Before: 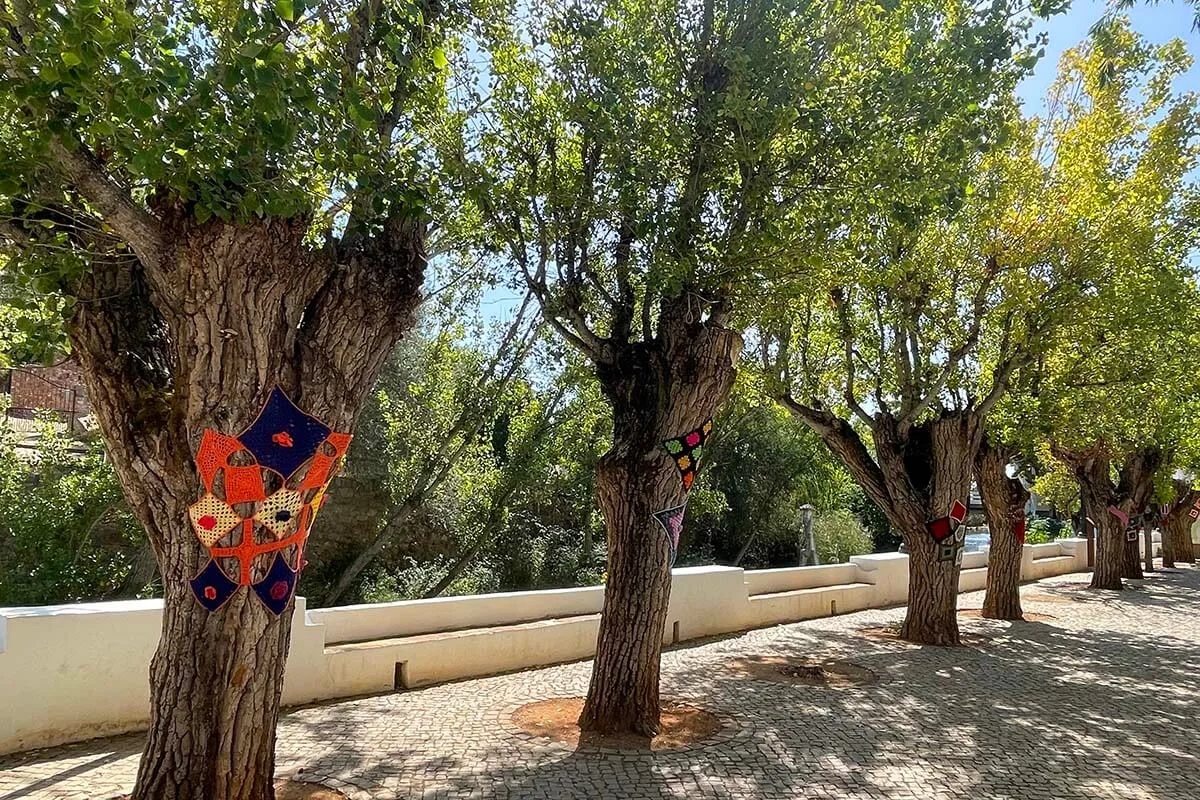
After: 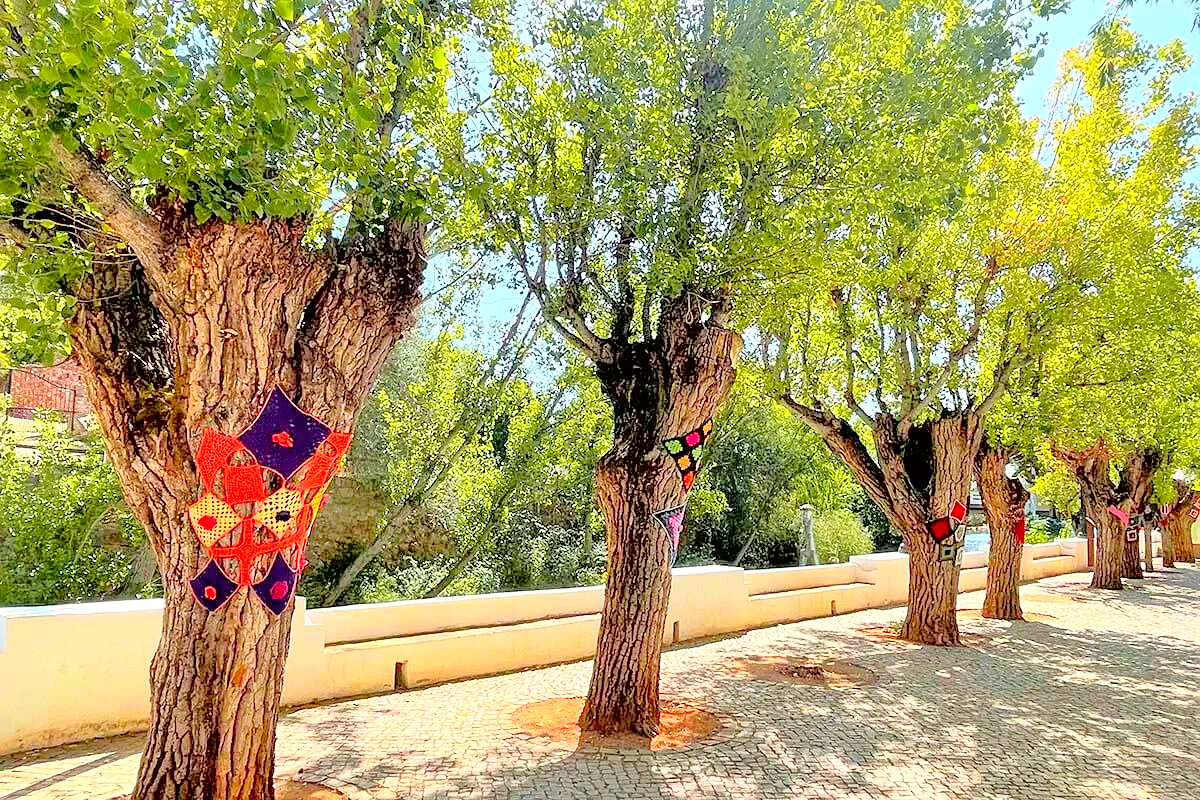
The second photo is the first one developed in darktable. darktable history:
tone curve: curves: ch0 [(0, 0.005) (0.103, 0.097) (0.18, 0.22) (0.378, 0.482) (0.504, 0.631) (0.663, 0.801) (0.834, 0.914) (1, 0.971)]; ch1 [(0, 0) (0.172, 0.123) (0.324, 0.253) (0.396, 0.388) (0.478, 0.461) (0.499, 0.498) (0.545, 0.587) (0.604, 0.692) (0.704, 0.818) (1, 1)]; ch2 [(0, 0) (0.411, 0.424) (0.496, 0.5) (0.521, 0.537) (0.555, 0.585) (0.628, 0.703) (1, 1)], color space Lab, independent channels, preserve colors none
sharpen: amount 0.203
exposure: black level correction 0.001, exposure 0.676 EV, compensate exposure bias true, compensate highlight preservation false
tone equalizer: -7 EV 0.15 EV, -6 EV 0.582 EV, -5 EV 1.17 EV, -4 EV 1.36 EV, -3 EV 1.15 EV, -2 EV 0.6 EV, -1 EV 0.156 EV
